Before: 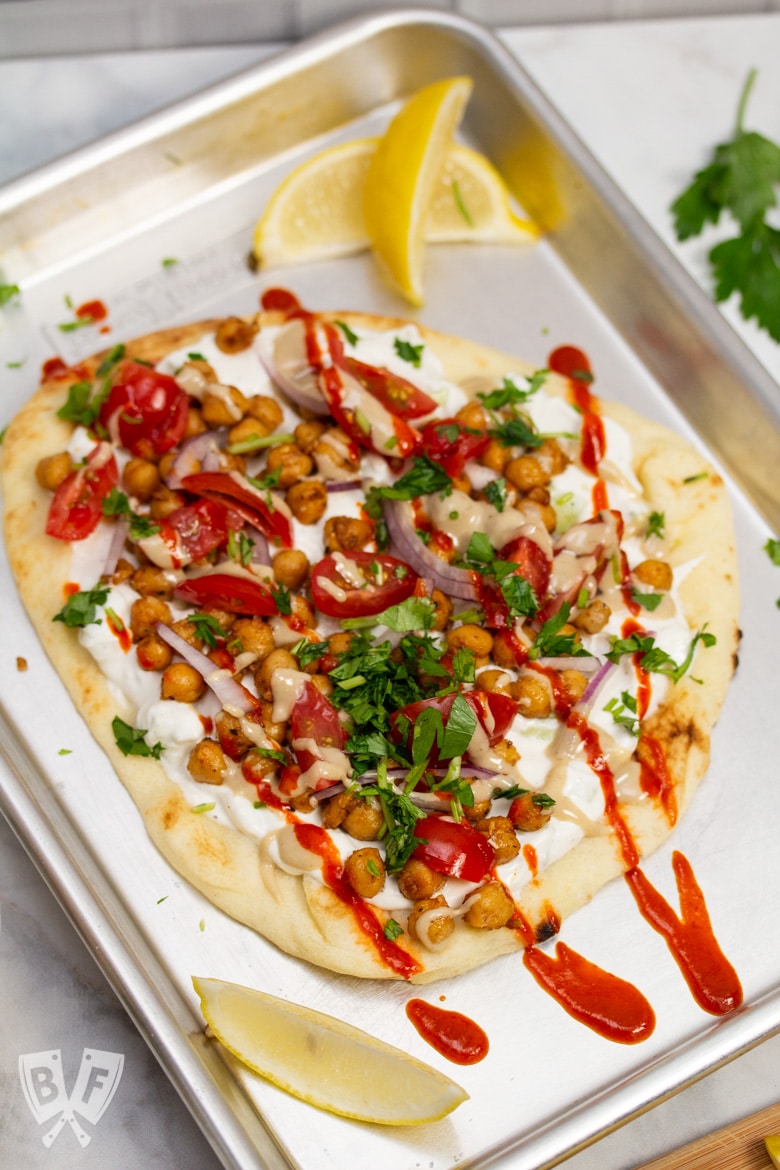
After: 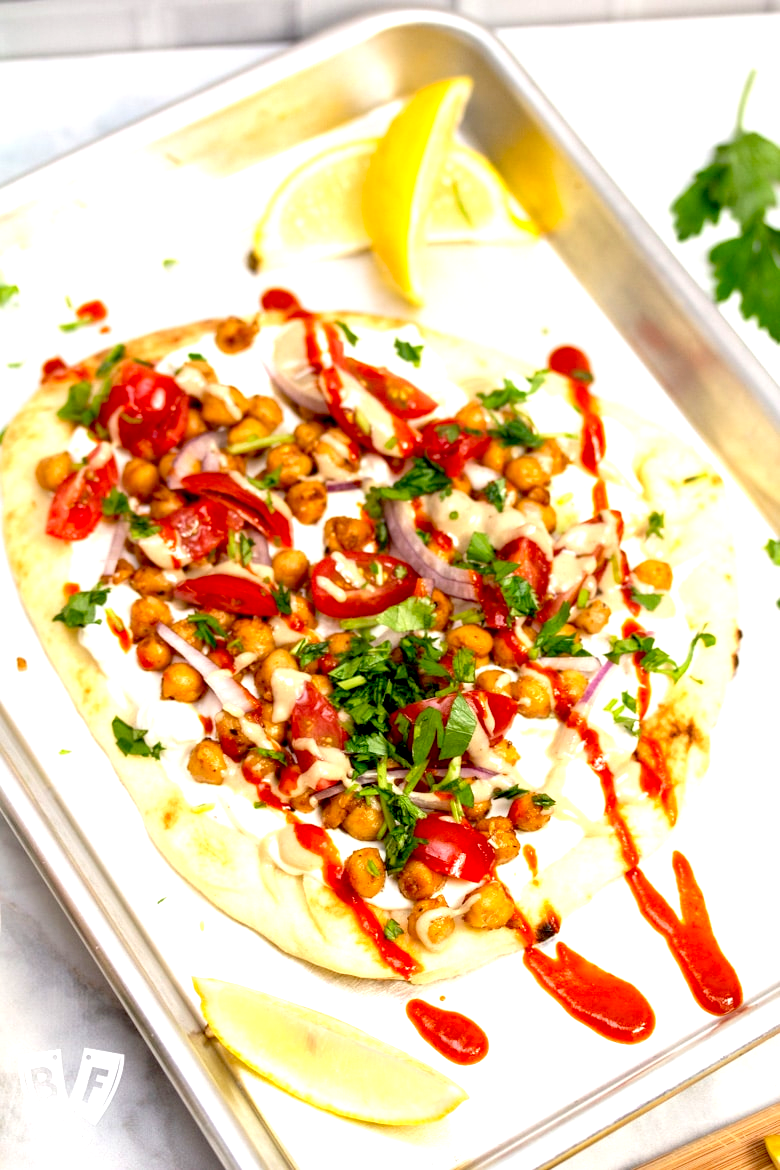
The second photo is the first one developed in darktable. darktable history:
exposure: black level correction 0.01, exposure 1 EV, compensate exposure bias true, compensate highlight preservation false
